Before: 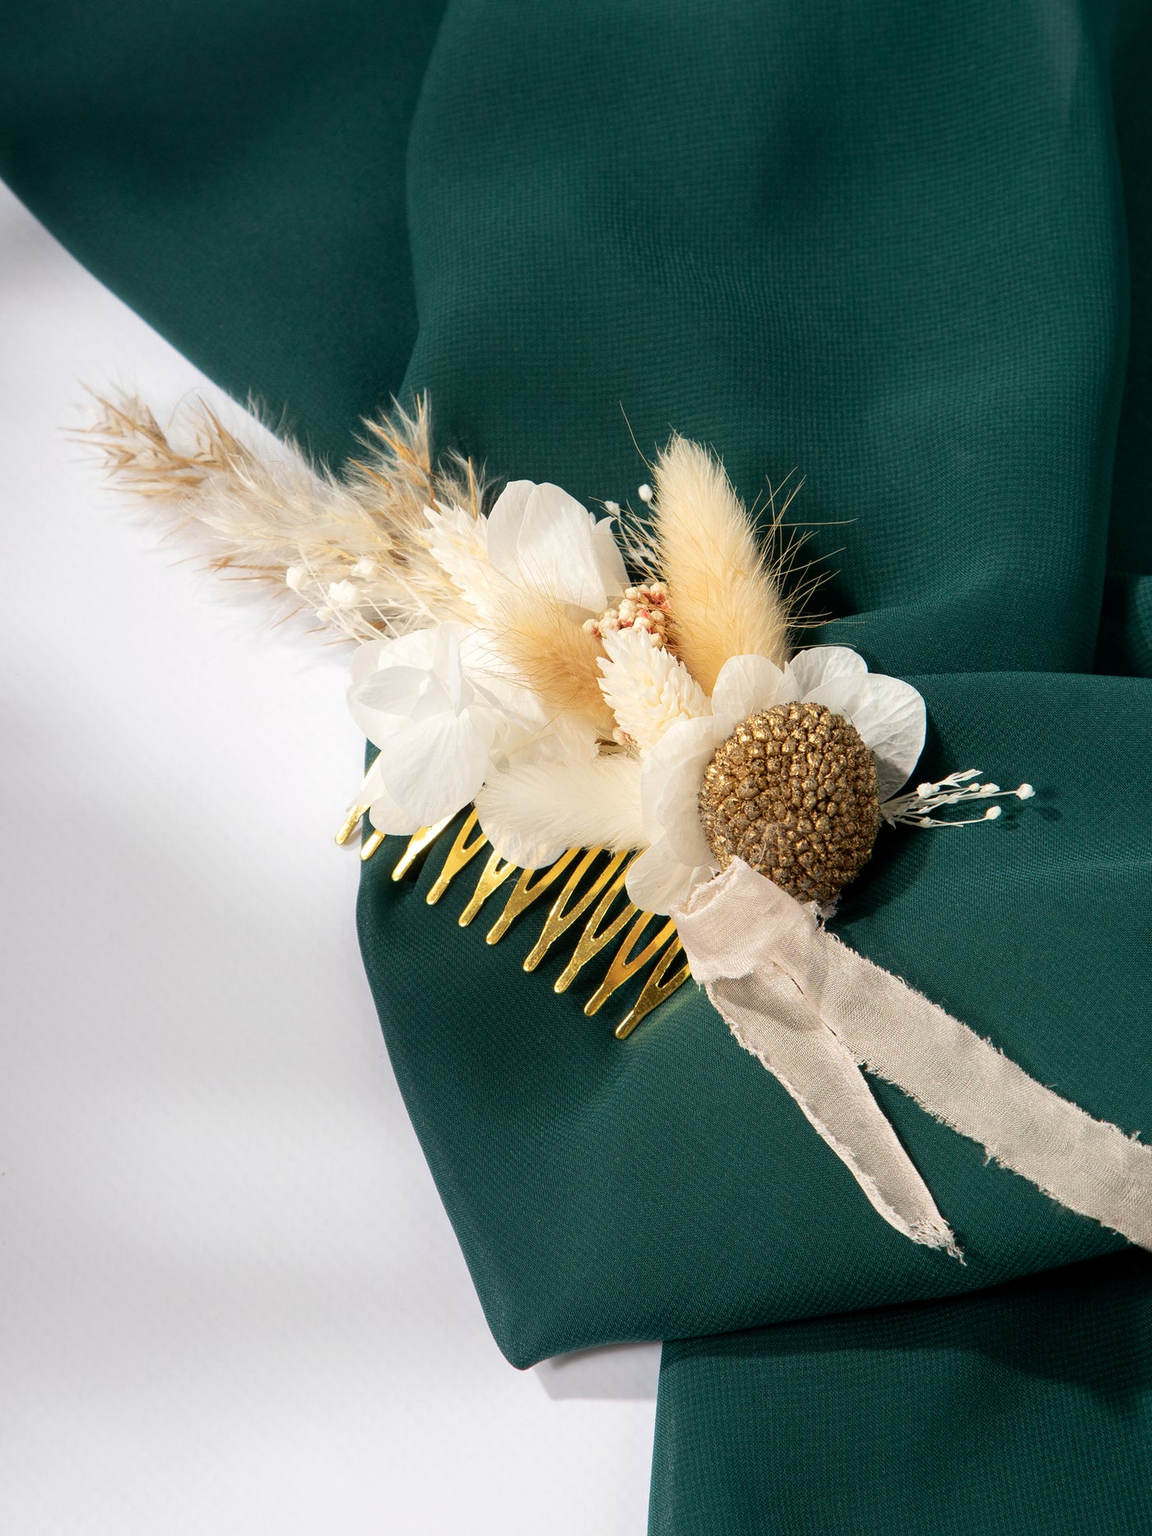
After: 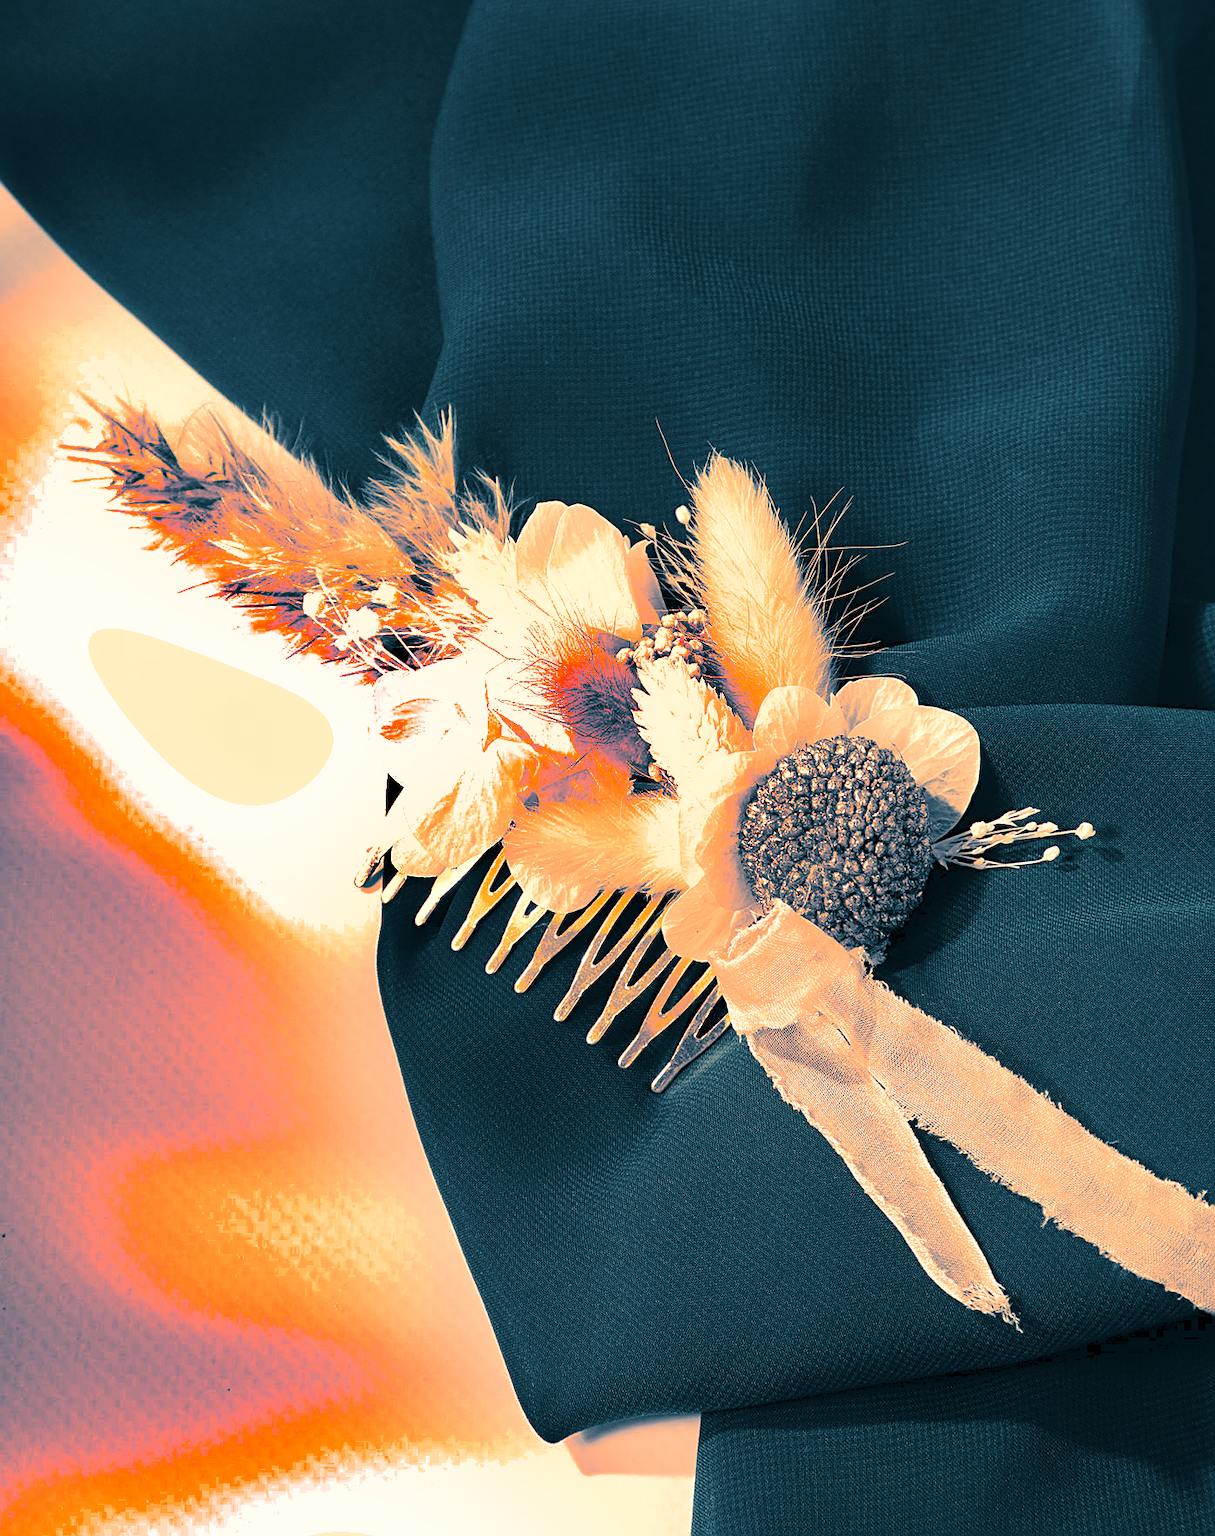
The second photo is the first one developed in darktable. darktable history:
shadows and highlights: shadows 20.91, highlights -82.73, soften with gaussian
sharpen: on, module defaults
white balance: red 1.467, blue 0.684
tone curve: curves: ch0 [(0, 0) (0.003, 0.054) (0.011, 0.058) (0.025, 0.069) (0.044, 0.087) (0.069, 0.1) (0.1, 0.123) (0.136, 0.152) (0.177, 0.183) (0.224, 0.234) (0.277, 0.291) (0.335, 0.367) (0.399, 0.441) (0.468, 0.524) (0.543, 0.6) (0.623, 0.673) (0.709, 0.744) (0.801, 0.812) (0.898, 0.89) (1, 1)], preserve colors none
crop: top 0.448%, right 0.264%, bottom 5.045%
split-toning: shadows › hue 212.4°, balance -70
